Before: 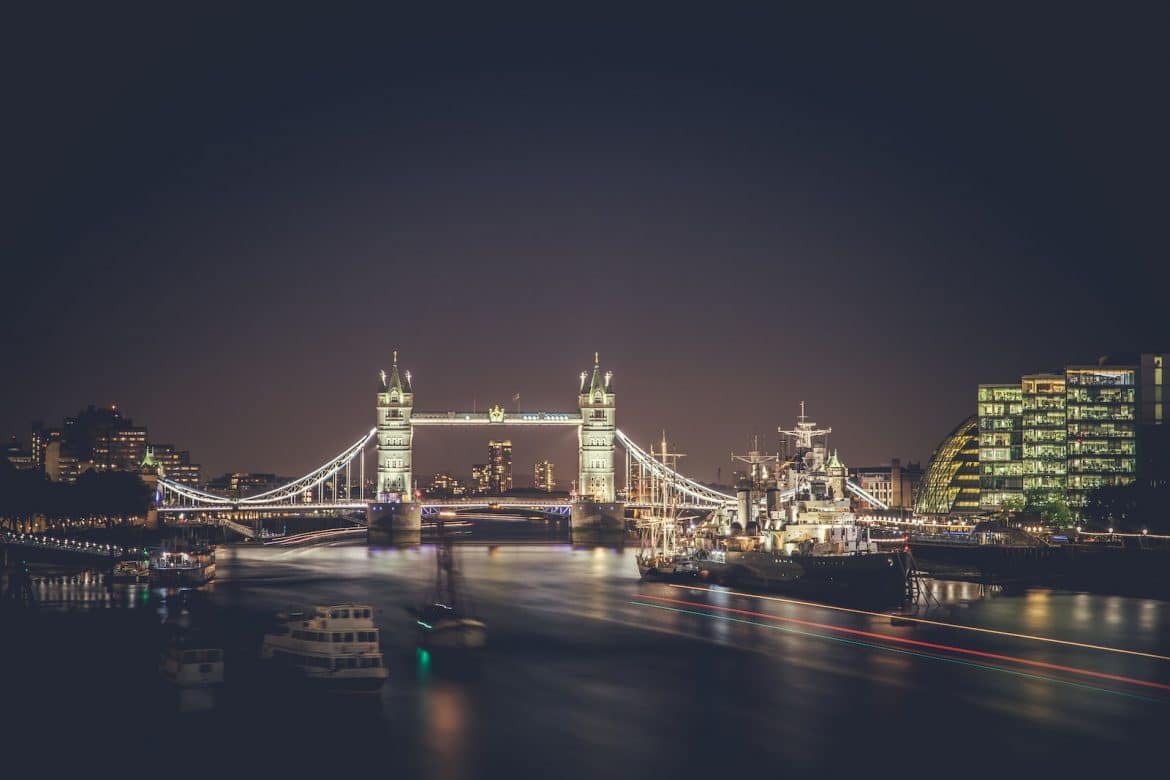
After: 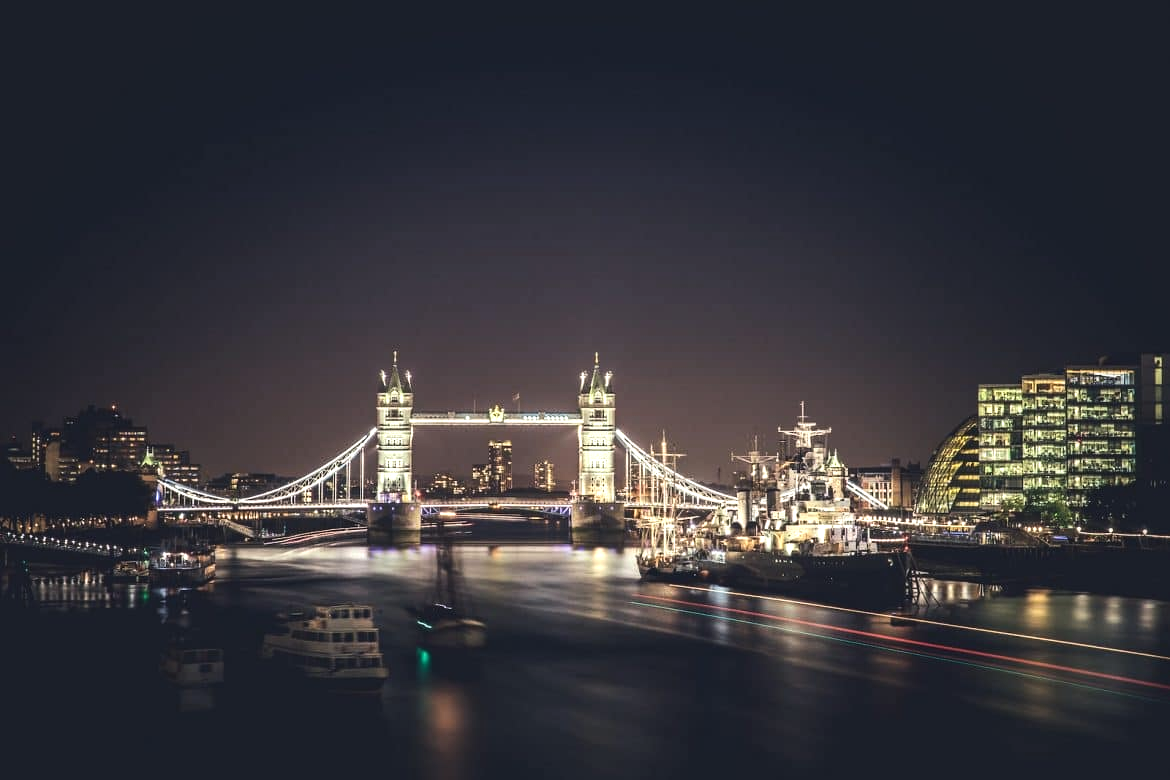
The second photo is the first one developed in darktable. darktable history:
tone equalizer: -8 EV -0.738 EV, -7 EV -0.728 EV, -6 EV -0.626 EV, -5 EV -0.399 EV, -3 EV 0.382 EV, -2 EV 0.6 EV, -1 EV 0.678 EV, +0 EV 0.773 EV, edges refinement/feathering 500, mask exposure compensation -1.57 EV, preserve details no
